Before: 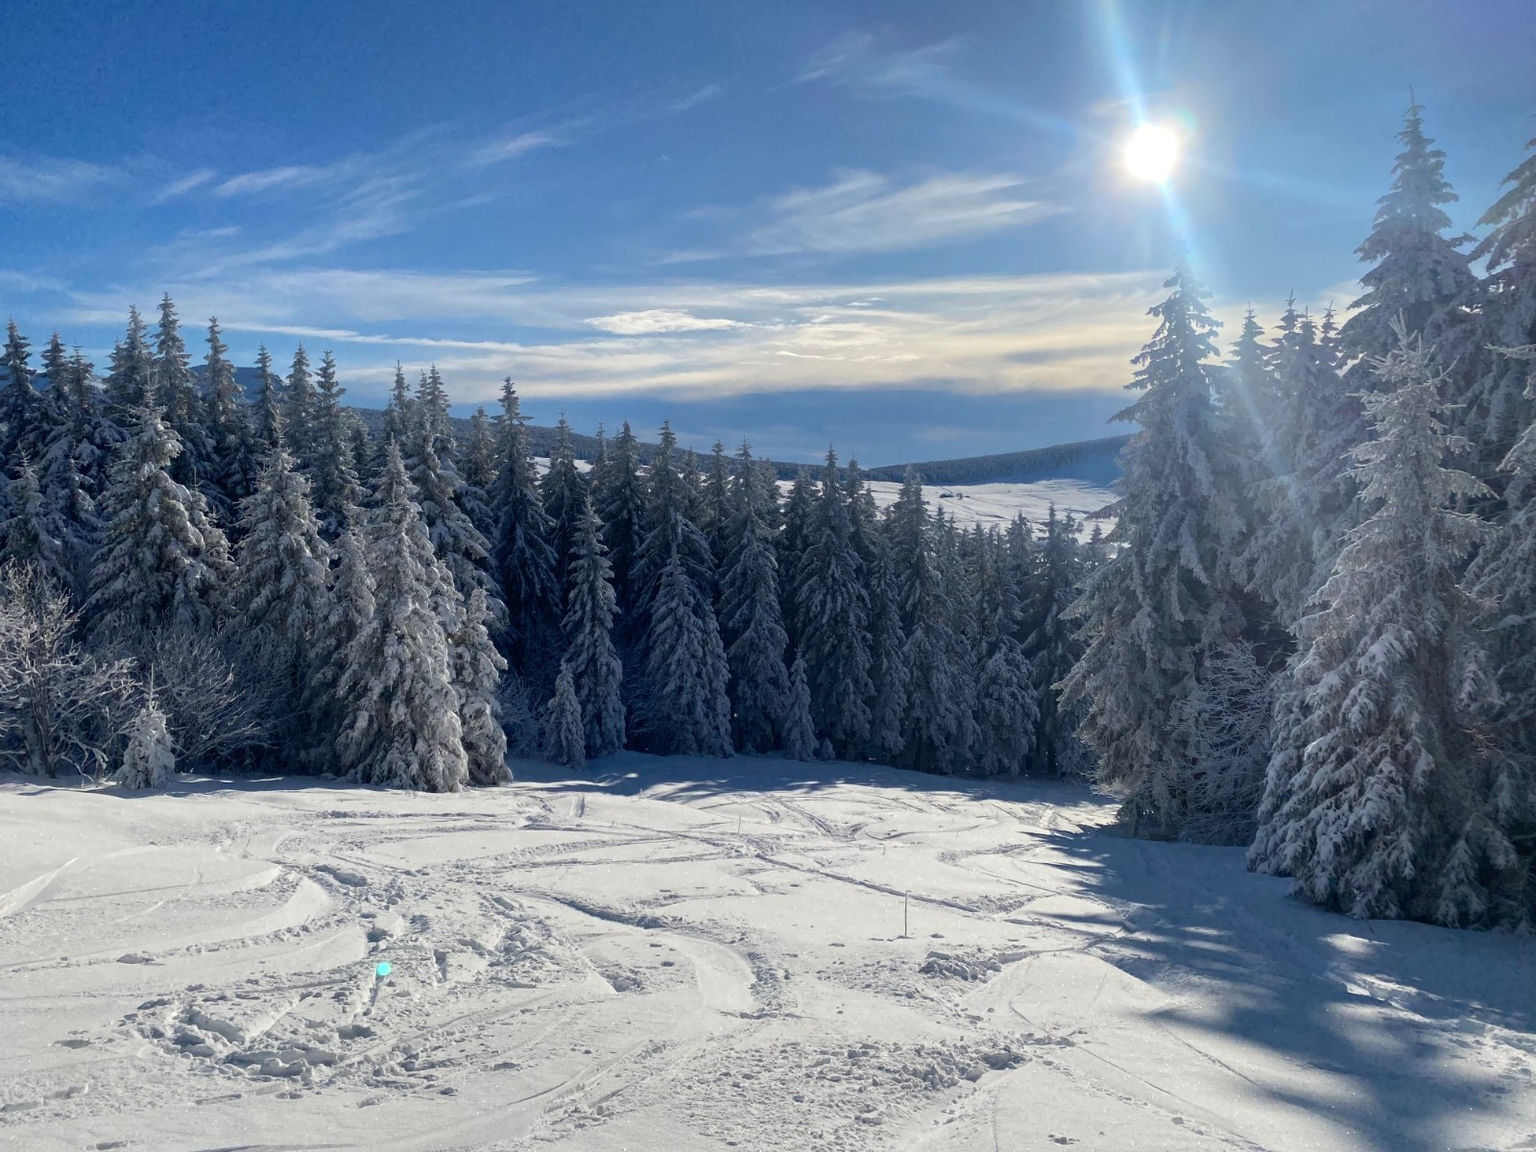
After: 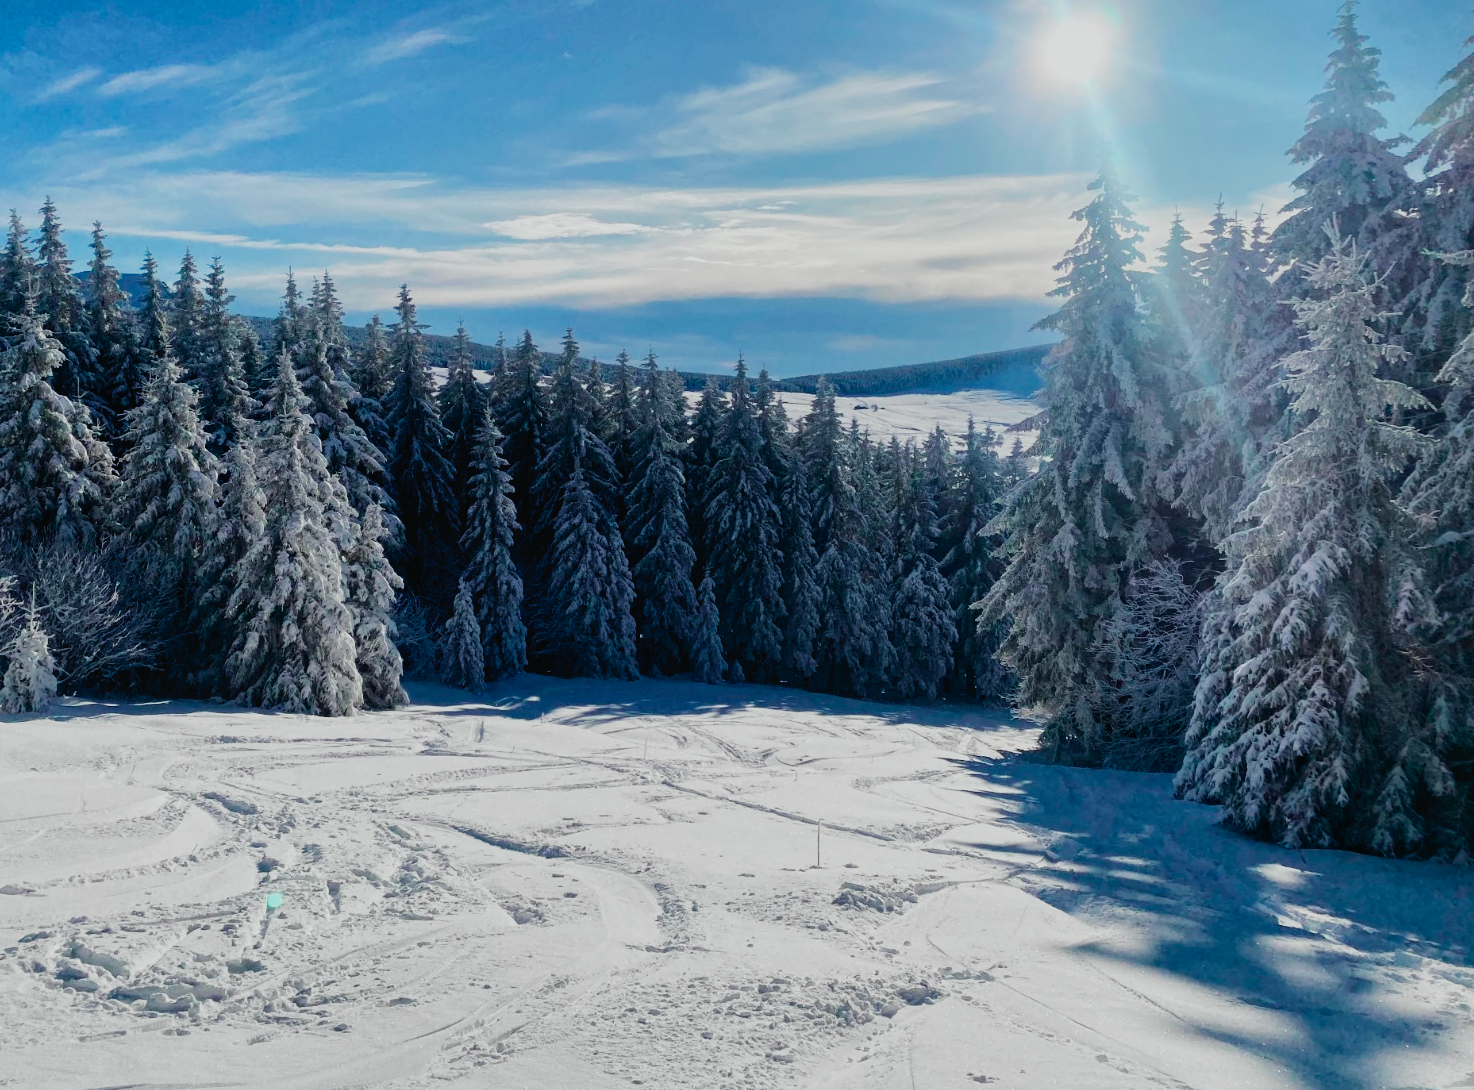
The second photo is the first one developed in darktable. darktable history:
tone curve: curves: ch0 [(0, 0.029) (0.099, 0.082) (0.264, 0.253) (0.447, 0.481) (0.678, 0.721) (0.828, 0.857) (0.992, 0.94)]; ch1 [(0, 0) (0.311, 0.266) (0.411, 0.374) (0.481, 0.458) (0.501, 0.499) (0.514, 0.512) (0.575, 0.577) (0.643, 0.648) (0.682, 0.674) (0.802, 0.812) (1, 1)]; ch2 [(0, 0) (0.259, 0.207) (0.323, 0.311) (0.376, 0.353) (0.463, 0.456) (0.498, 0.498) (0.524, 0.512) (0.574, 0.582) (0.648, 0.653) (0.768, 0.728) (1, 1)], color space Lab, independent channels, preserve colors none
local contrast: mode bilateral grid, contrast 20, coarseness 51, detail 119%, midtone range 0.2
filmic rgb: black relative exposure -7.65 EV, white relative exposure 4.56 EV, hardness 3.61, contrast 1.052, preserve chrominance no, color science v5 (2021), contrast in shadows safe, contrast in highlights safe
crop and rotate: left 7.815%, top 9.167%
